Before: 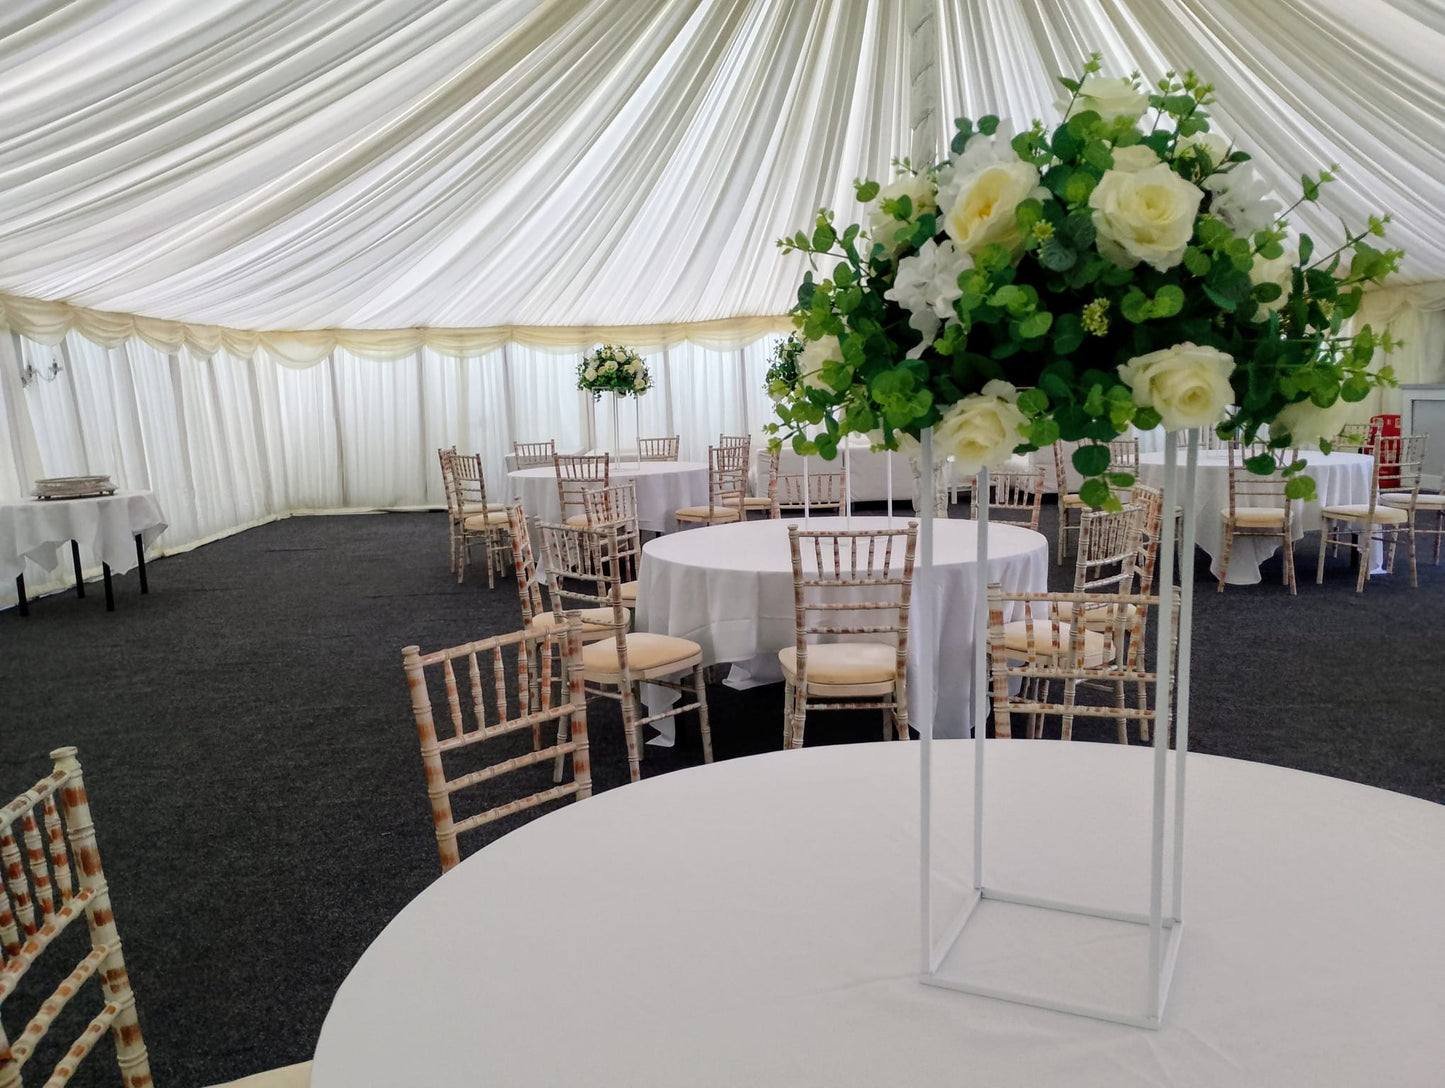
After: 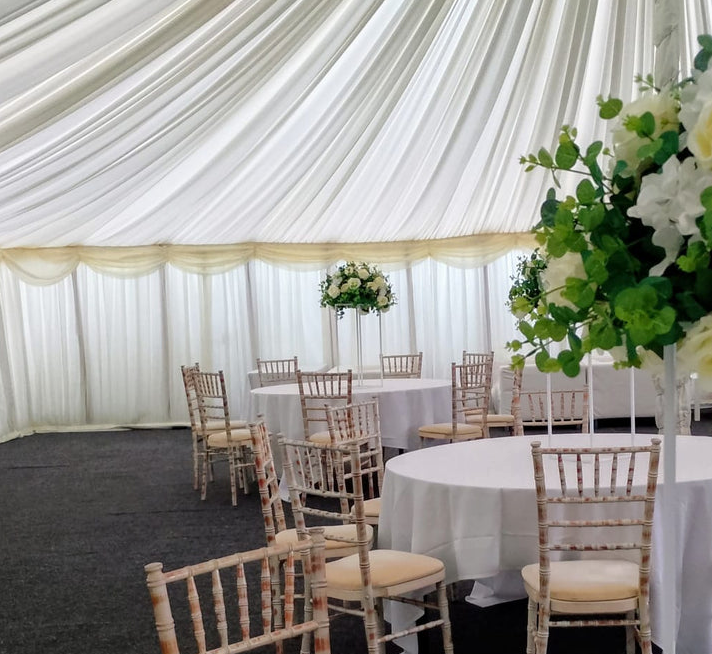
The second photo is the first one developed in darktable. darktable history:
crop: left 17.835%, top 7.675%, right 32.881%, bottom 32.213%
tone equalizer: -8 EV -1.84 EV, -7 EV -1.16 EV, -6 EV -1.62 EV, smoothing diameter 25%, edges refinement/feathering 10, preserve details guided filter
